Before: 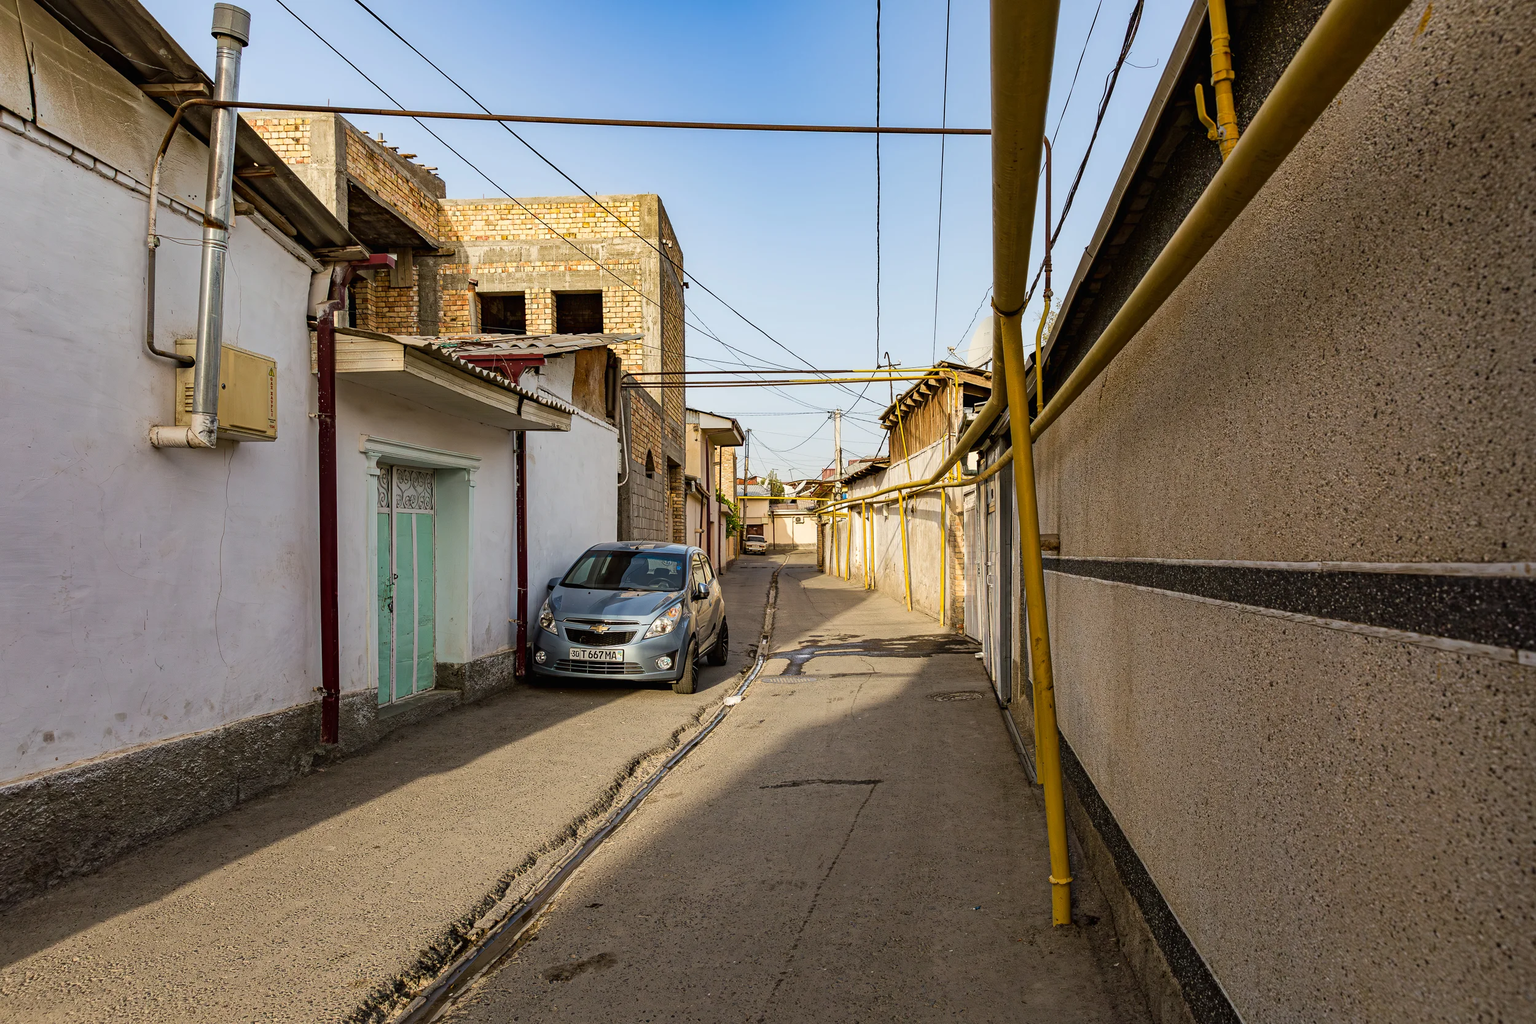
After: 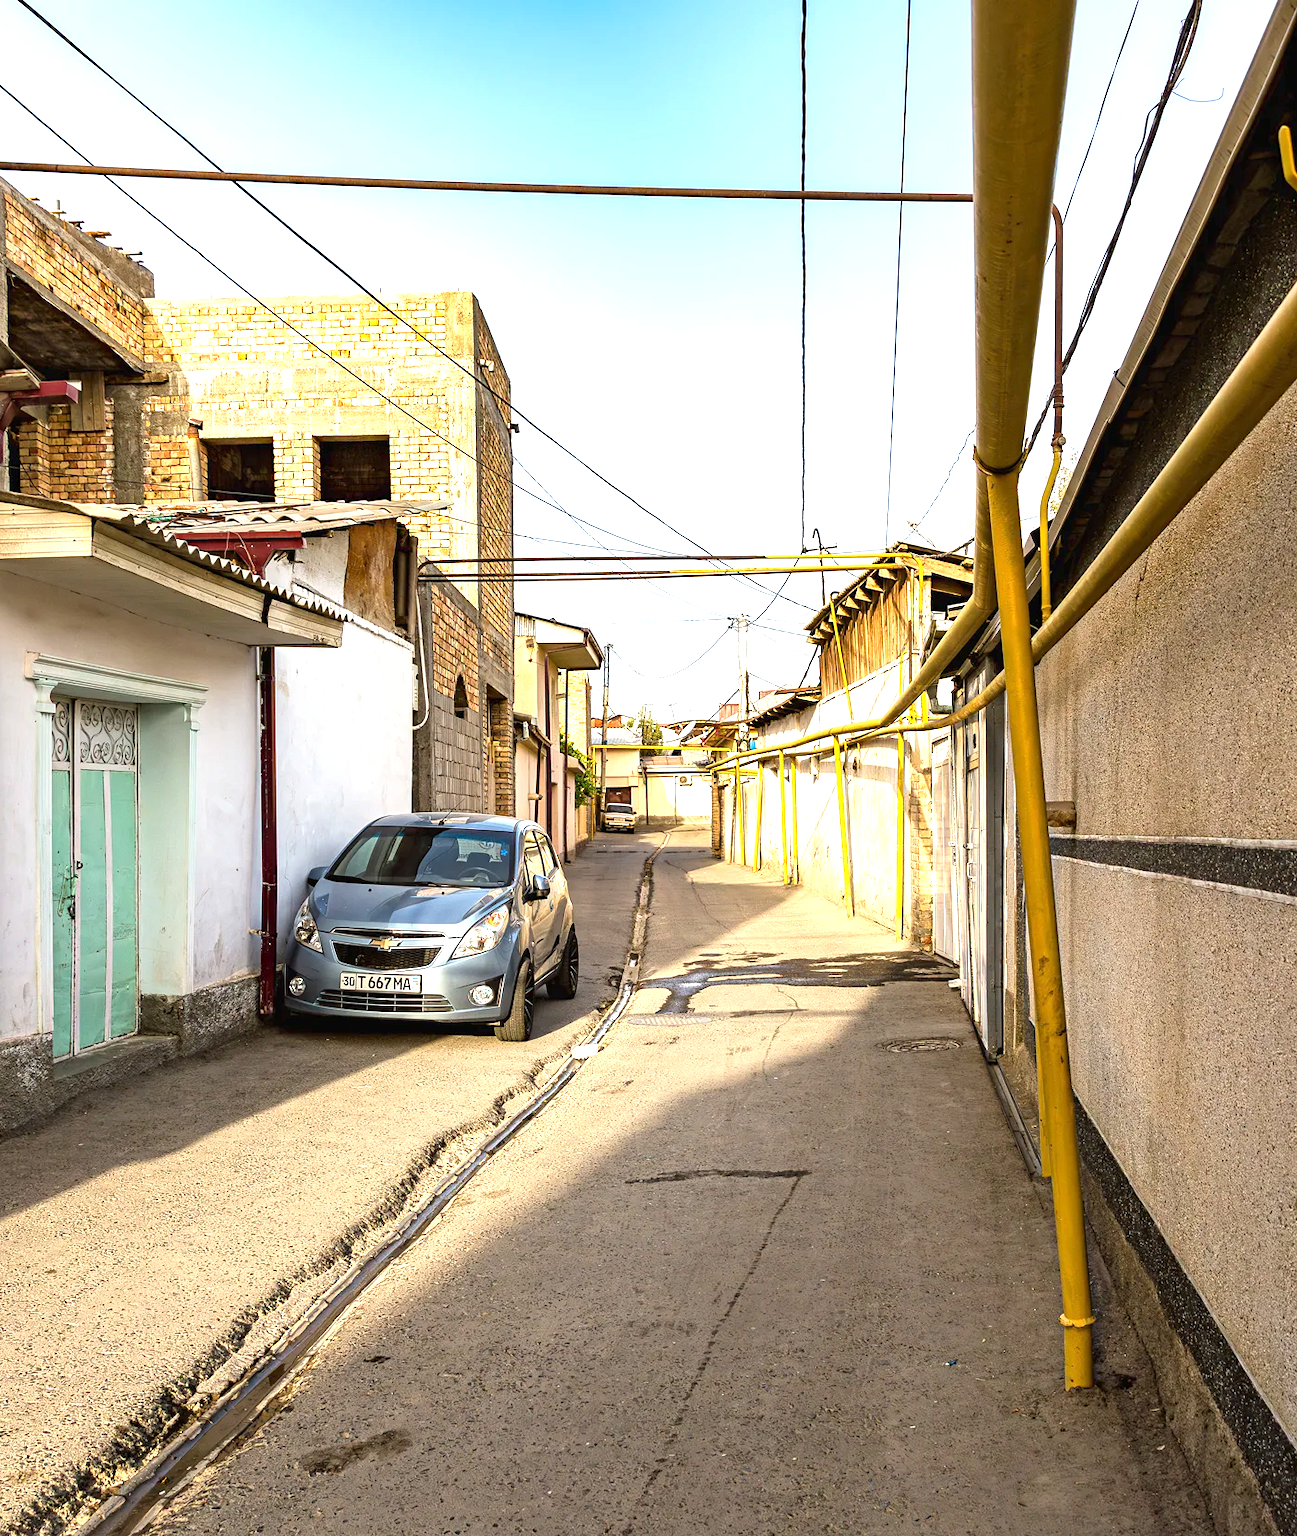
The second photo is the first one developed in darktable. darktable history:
crop and rotate: left 22.351%, right 21.335%
exposure: exposure 1.228 EV, compensate highlight preservation false
